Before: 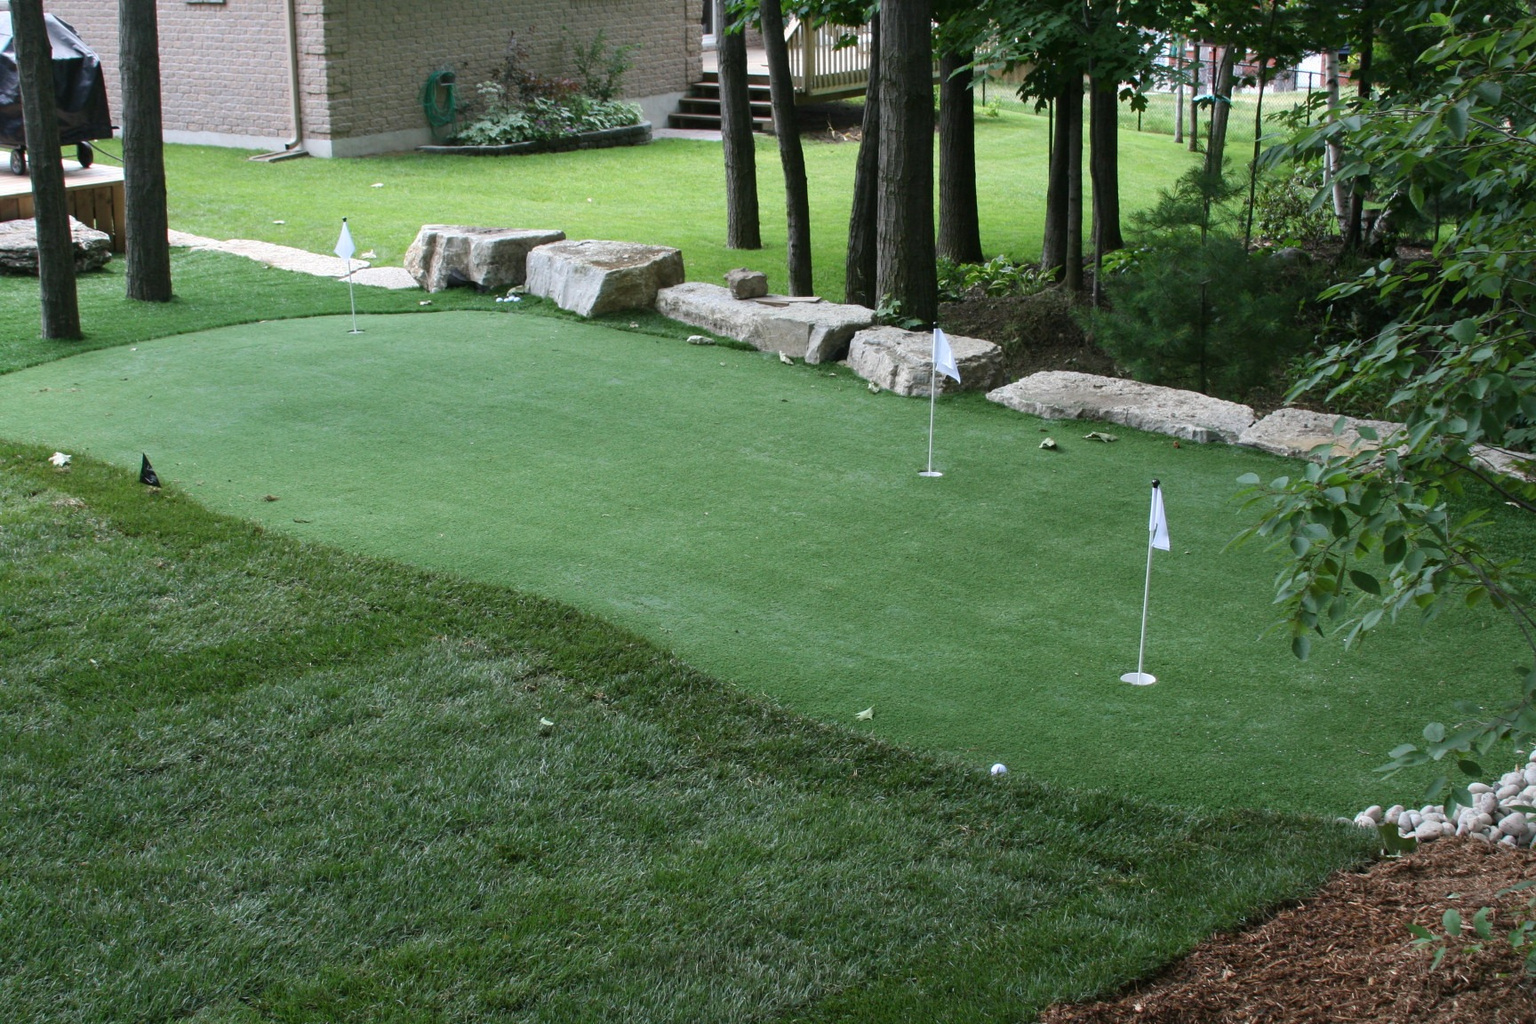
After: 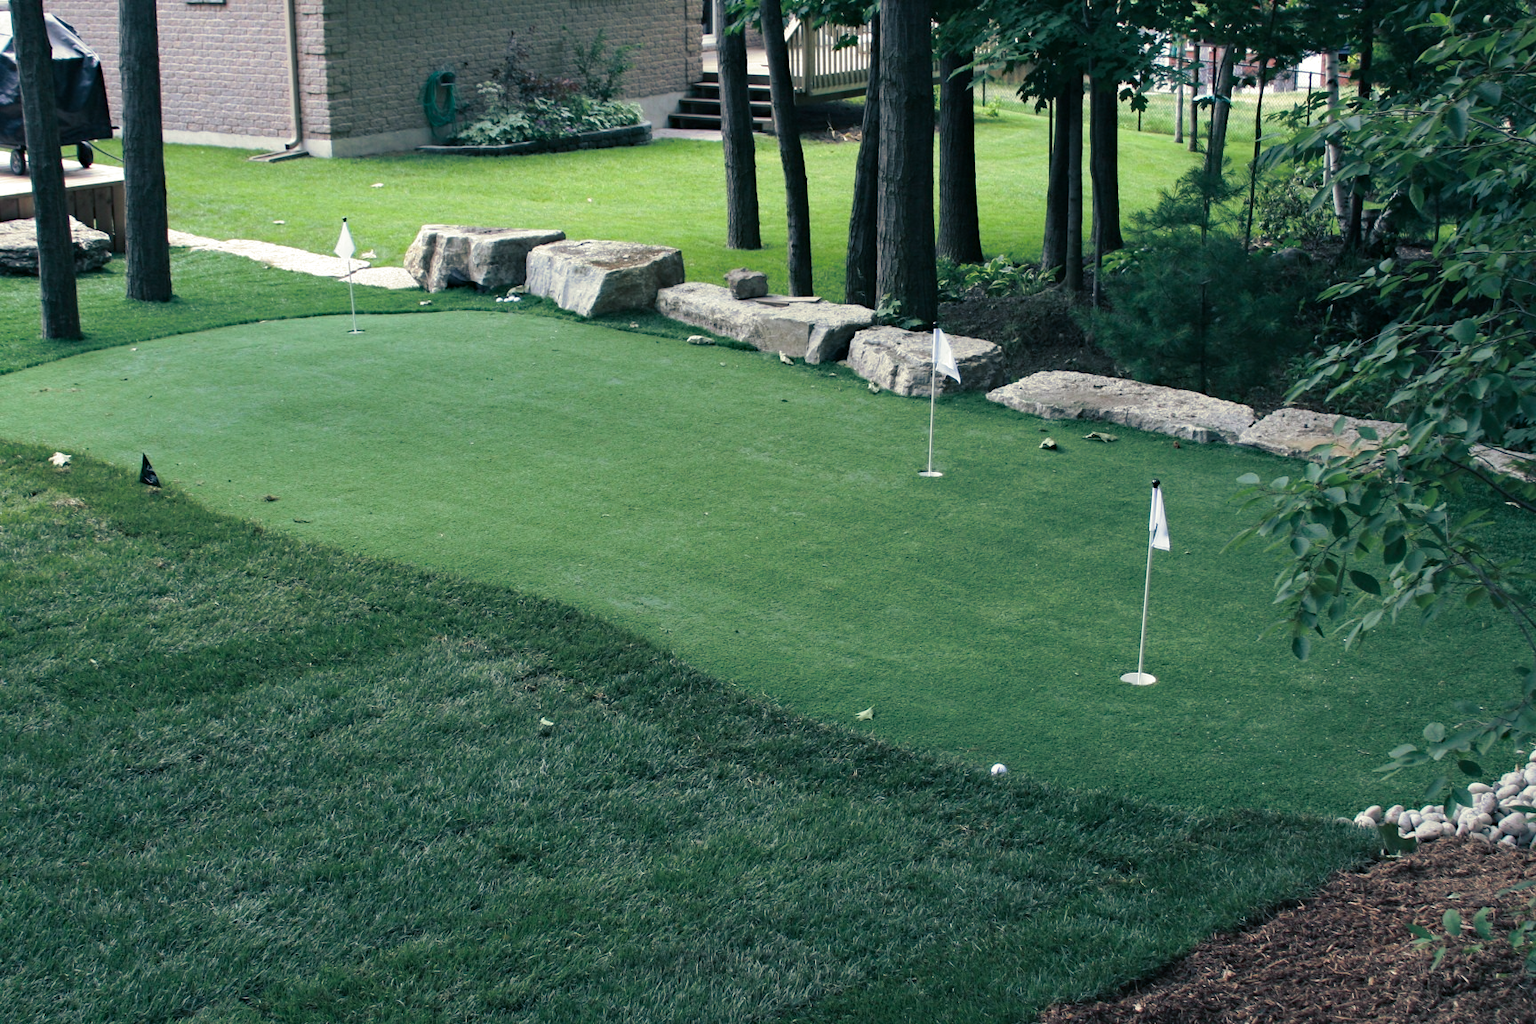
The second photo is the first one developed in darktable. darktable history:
split-toning: shadows › hue 216°, shadows › saturation 1, highlights › hue 57.6°, balance -33.4
haze removal: compatibility mode true, adaptive false
